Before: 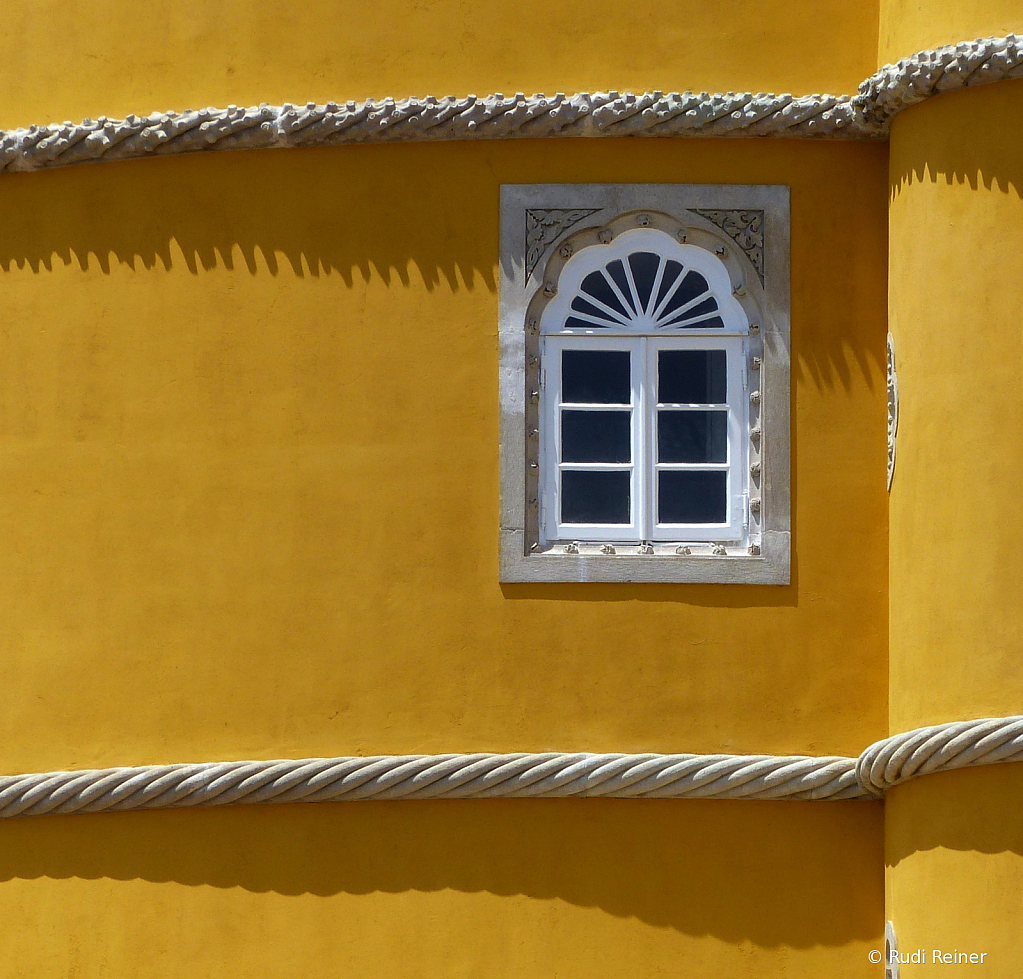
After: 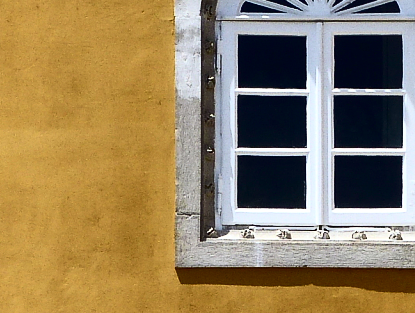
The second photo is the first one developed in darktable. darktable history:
crop: left 31.714%, top 32.239%, right 27.623%, bottom 35.745%
contrast brightness saturation: contrast 0.513, saturation -0.096
